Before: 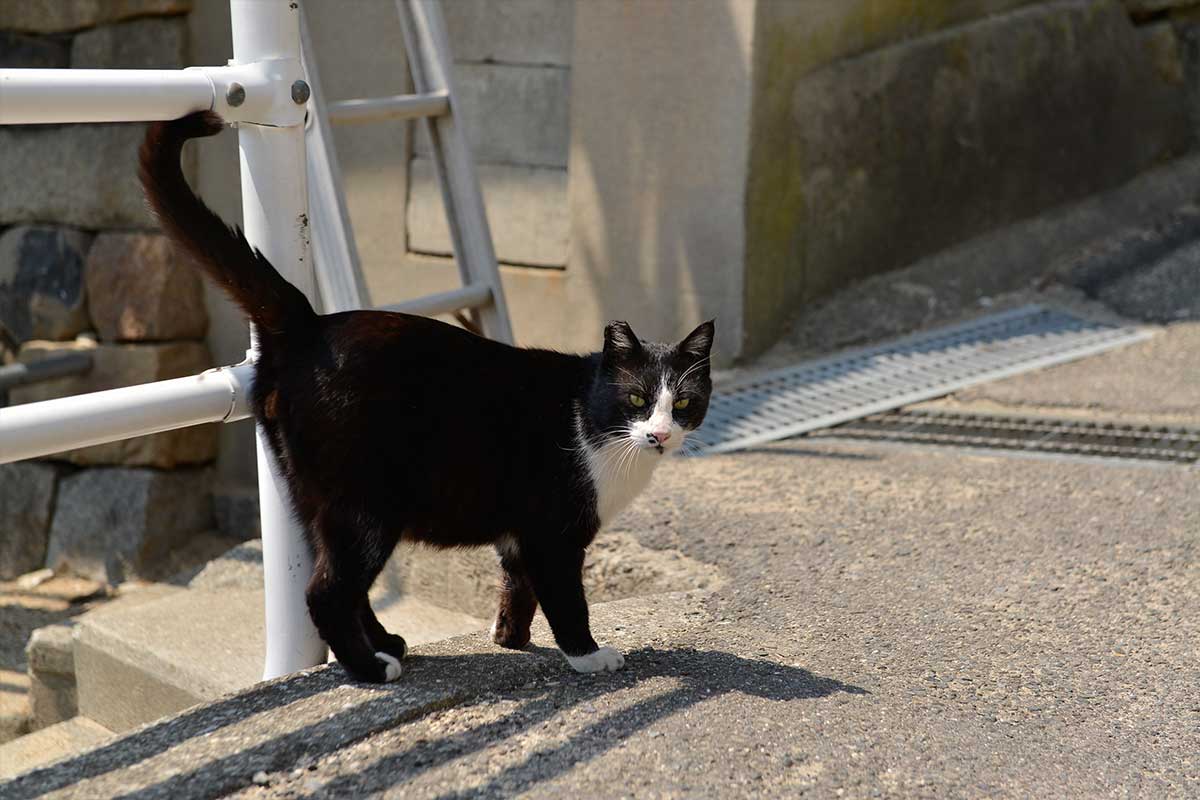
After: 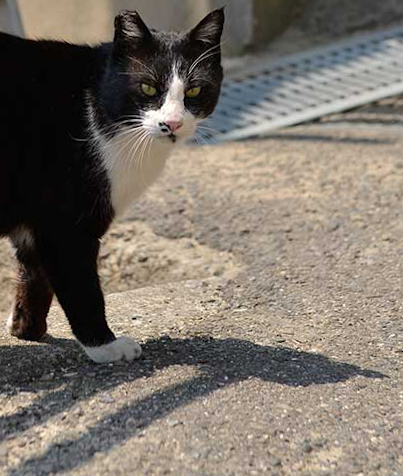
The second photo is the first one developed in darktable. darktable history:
rotate and perspective: rotation -1.24°, automatic cropping off
crop: left 40.878%, top 39.176%, right 25.993%, bottom 3.081%
